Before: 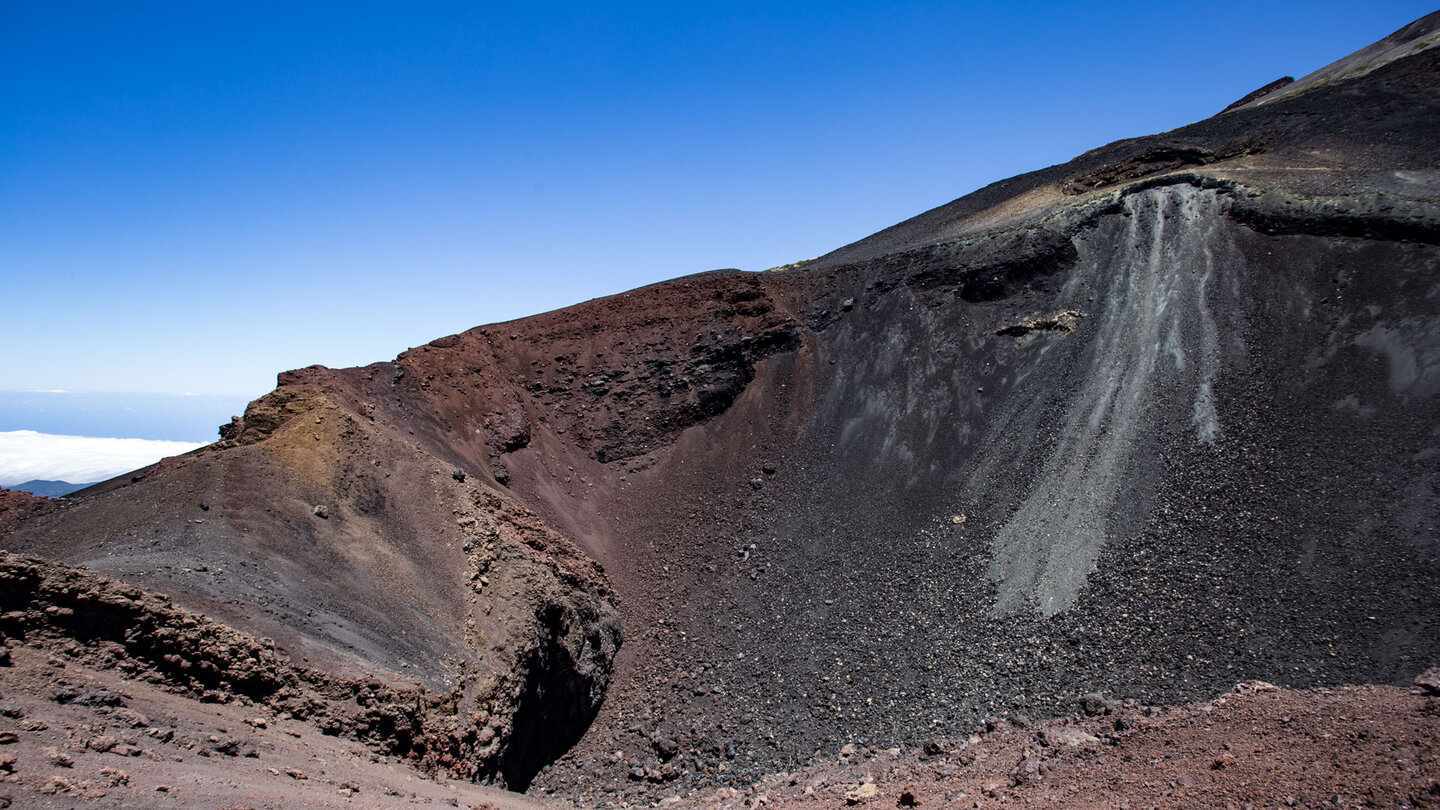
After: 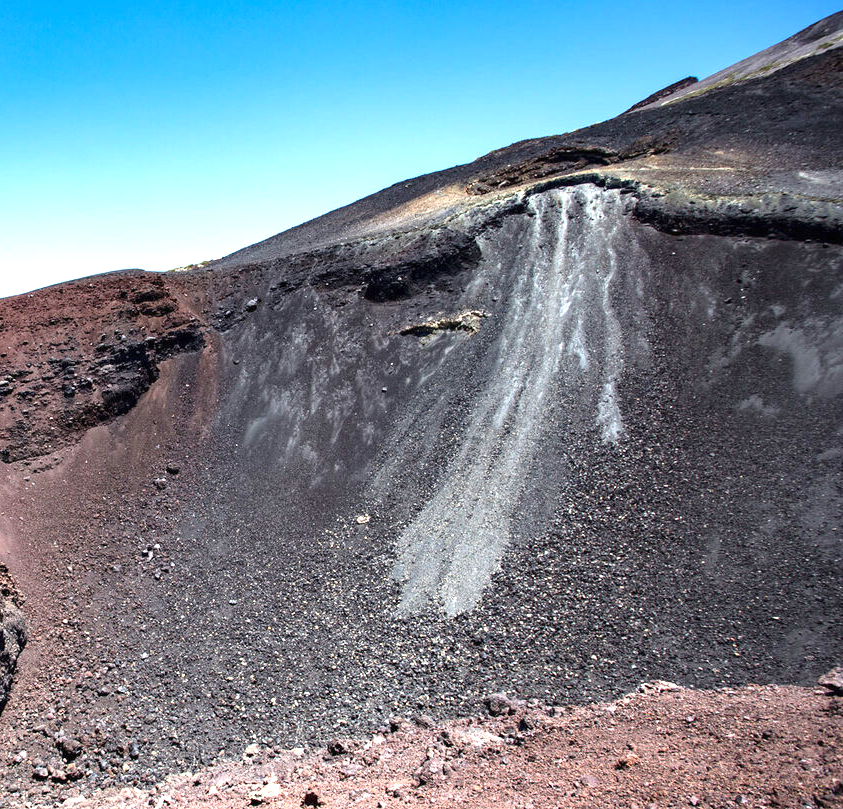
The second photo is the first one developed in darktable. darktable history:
exposure: black level correction 0, exposure 1.473 EV, compensate exposure bias true, compensate highlight preservation false
crop: left 41.422%
